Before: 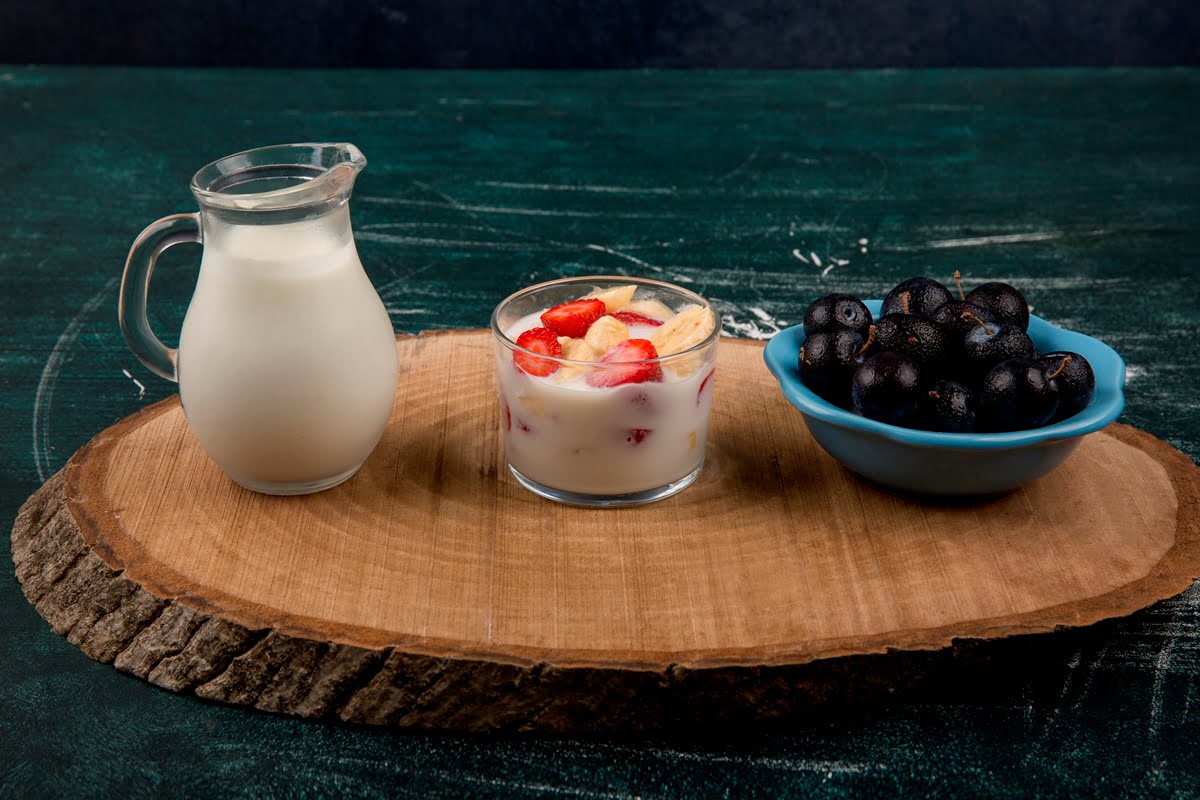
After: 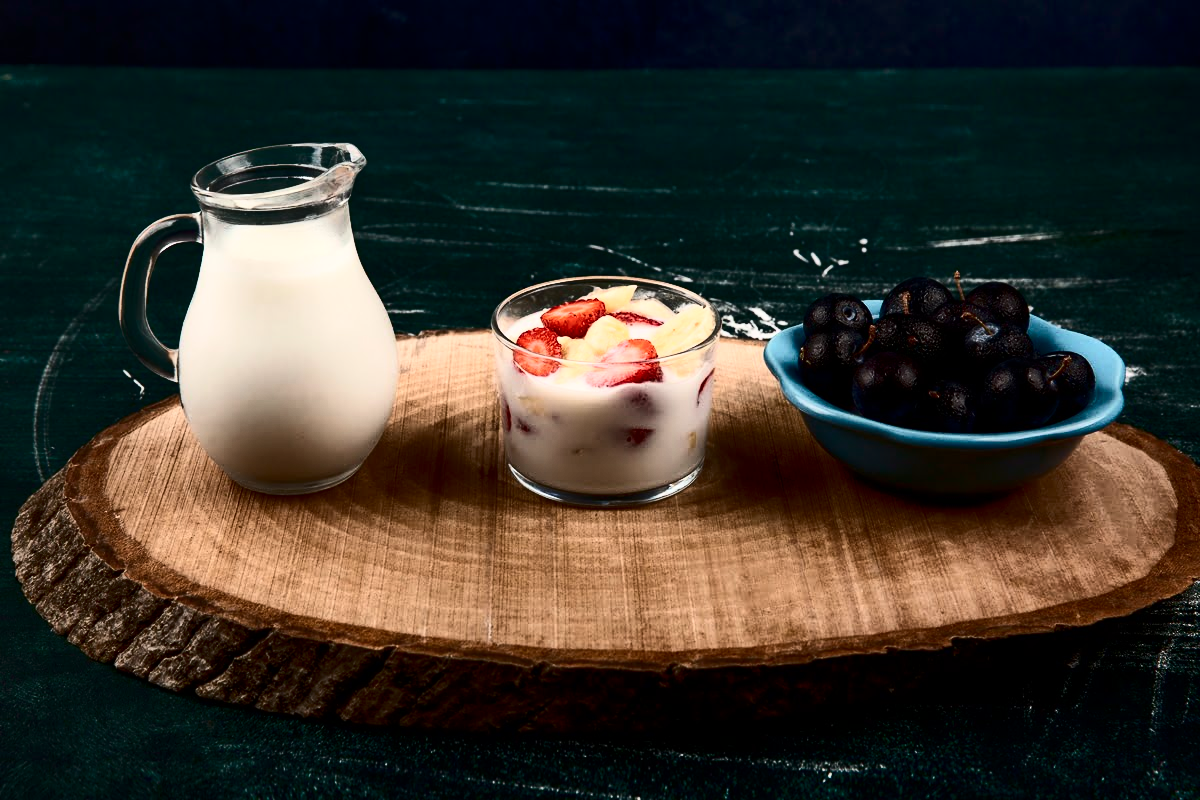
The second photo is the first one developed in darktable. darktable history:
contrast brightness saturation: contrast 0.5, saturation -0.1
shadows and highlights: shadows 35, highlights -35, soften with gaussian
tone equalizer: -8 EV -0.001 EV, -7 EV 0.001 EV, -6 EV -0.002 EV, -5 EV -0.003 EV, -4 EV -0.062 EV, -3 EV -0.222 EV, -2 EV -0.267 EV, -1 EV 0.105 EV, +0 EV 0.303 EV
